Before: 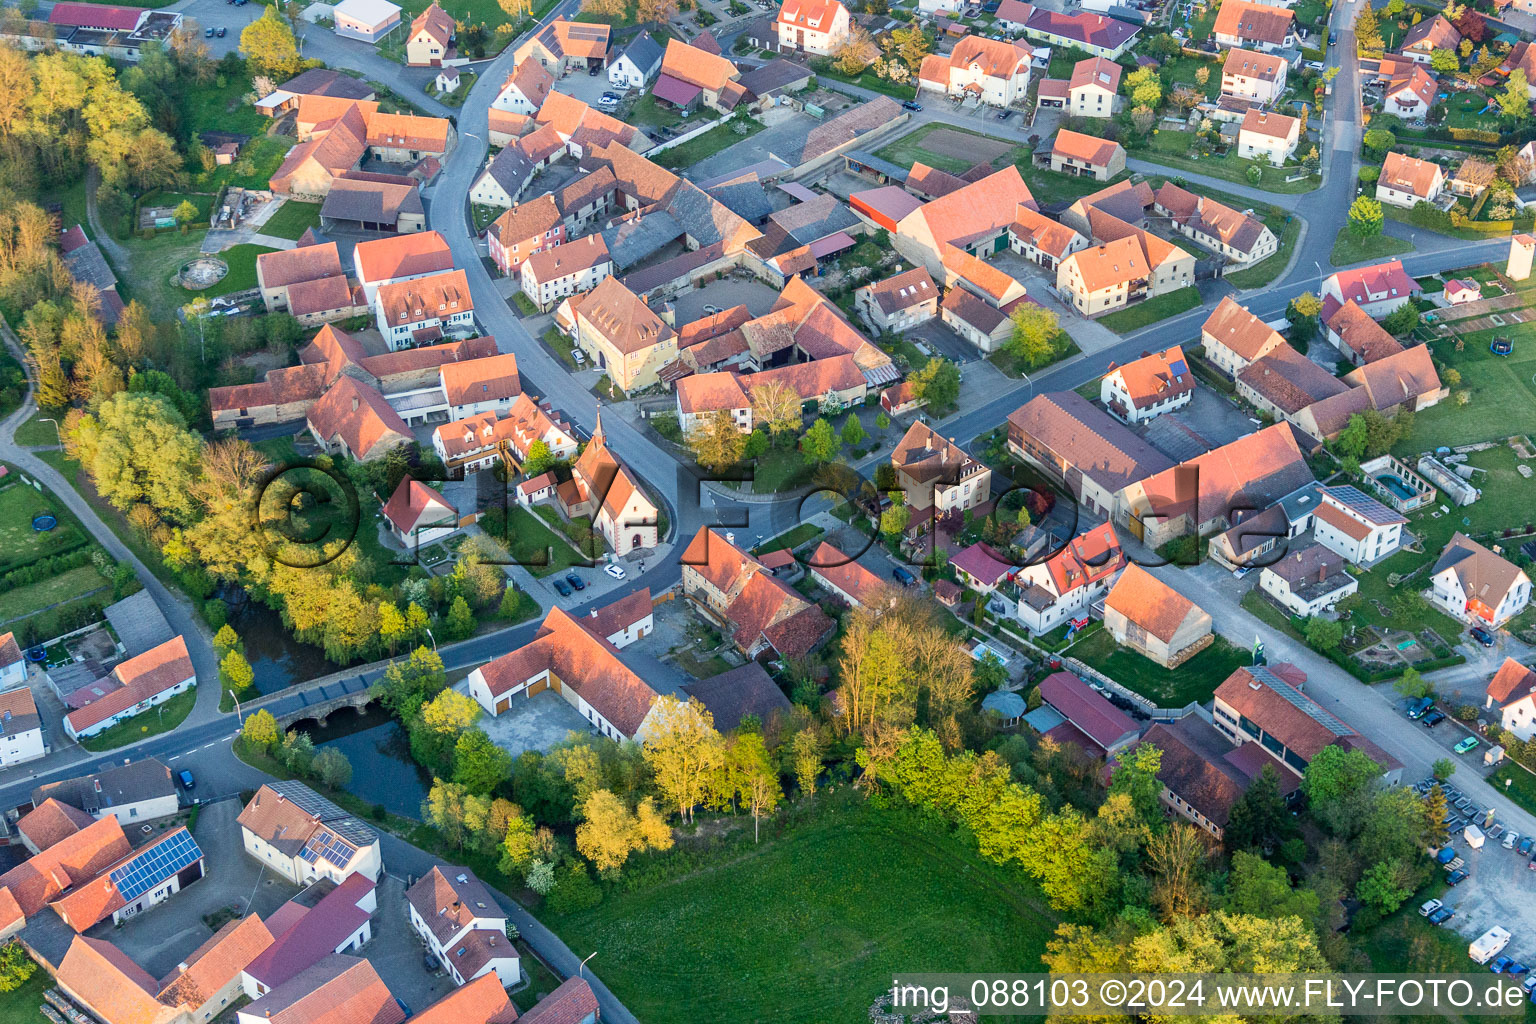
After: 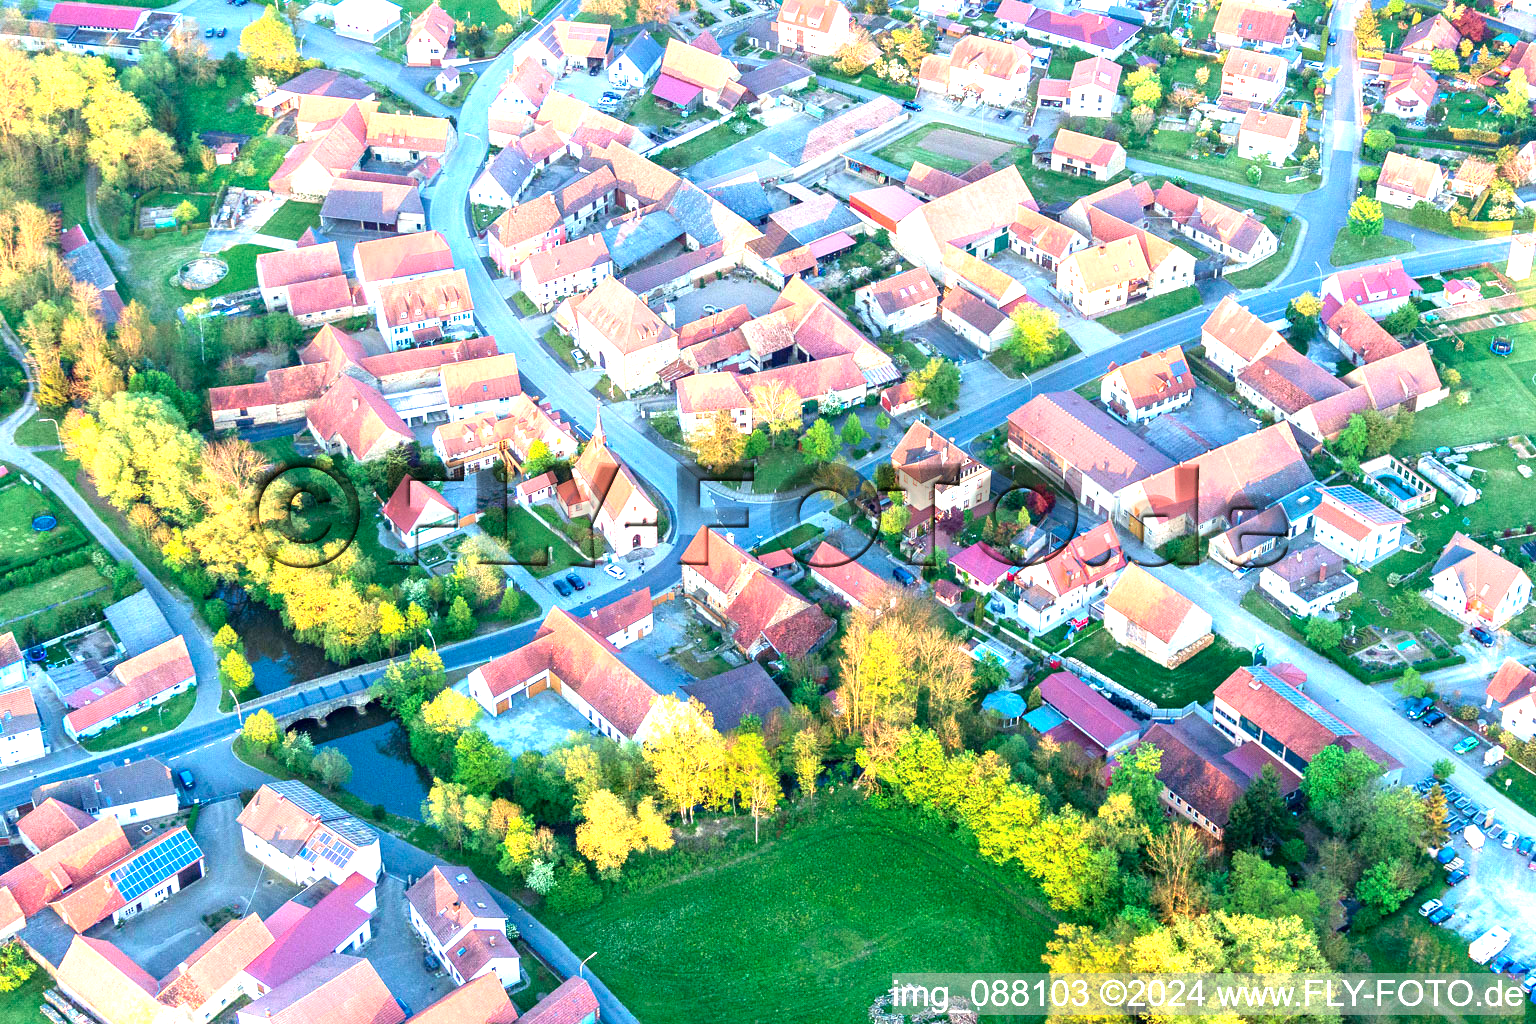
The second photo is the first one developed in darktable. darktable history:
tone curve: curves: ch0 [(0, 0) (0.059, 0.027) (0.162, 0.125) (0.304, 0.279) (0.547, 0.532) (0.828, 0.815) (1, 0.983)]; ch1 [(0, 0) (0.23, 0.166) (0.34, 0.298) (0.371, 0.334) (0.435, 0.413) (0.477, 0.469) (0.499, 0.498) (0.529, 0.544) (0.559, 0.587) (0.743, 0.798) (1, 1)]; ch2 [(0, 0) (0.431, 0.414) (0.498, 0.503) (0.524, 0.531) (0.568, 0.567) (0.6, 0.597) (0.643, 0.631) (0.74, 0.721) (1, 1)], color space Lab, independent channels, preserve colors none
exposure: black level correction 0, exposure 1.51 EV, compensate exposure bias true, compensate highlight preservation false
